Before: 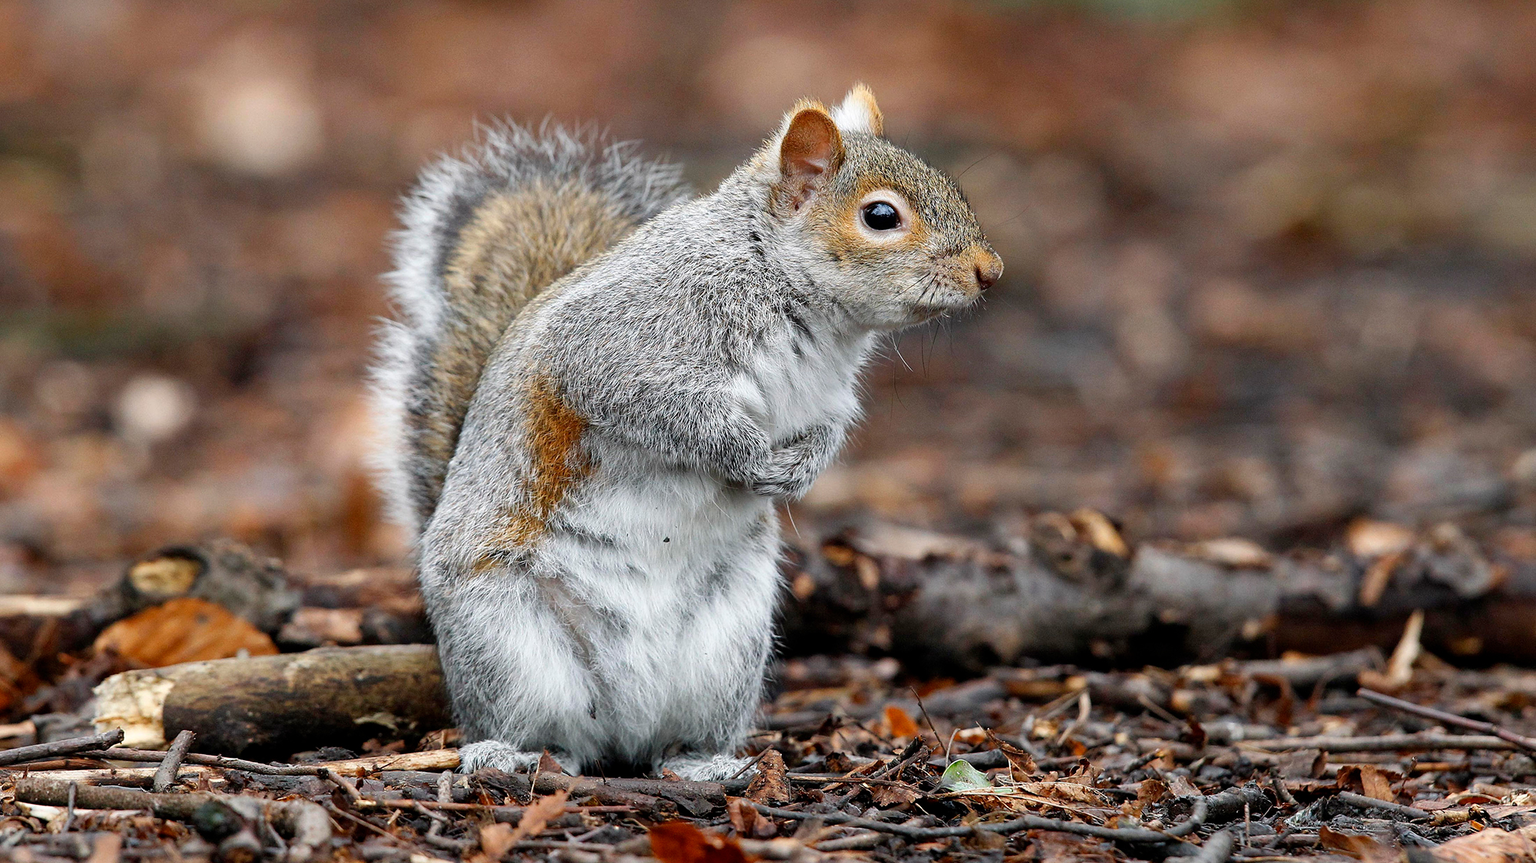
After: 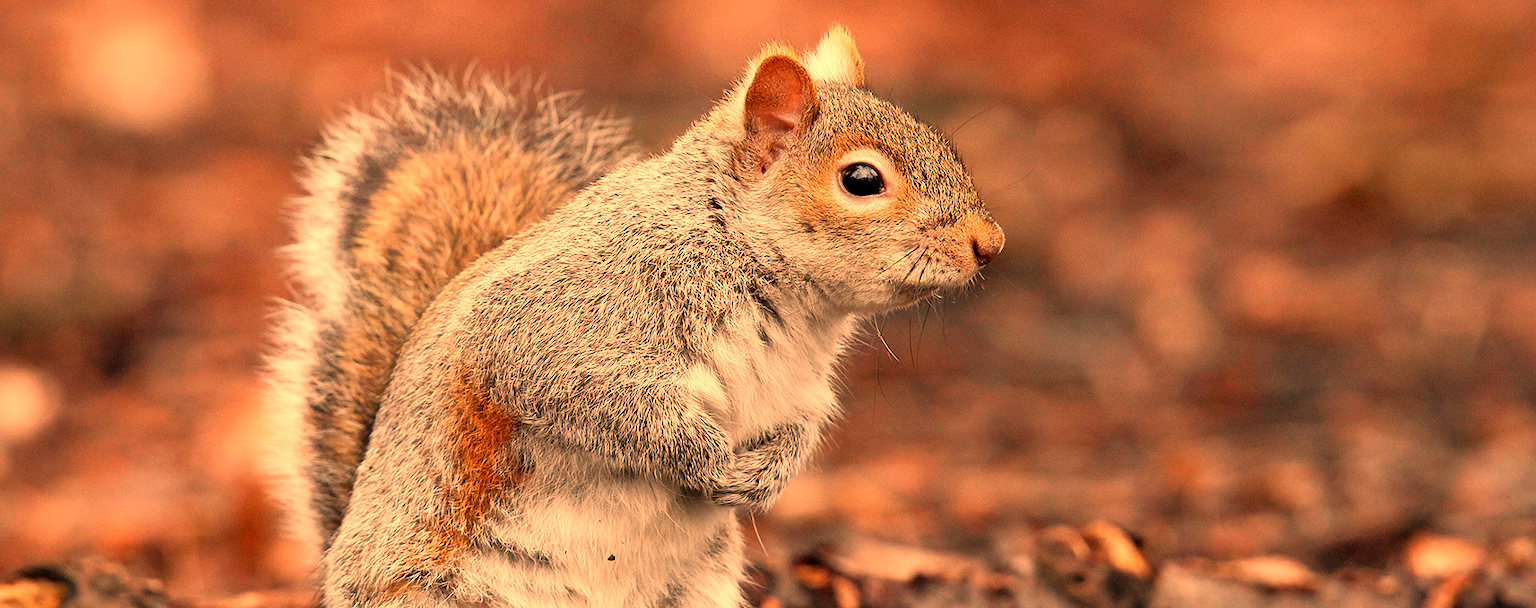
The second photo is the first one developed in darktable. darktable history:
crop and rotate: left 9.345%, top 7.22%, right 4.982%, bottom 32.331%
shadows and highlights: shadows 37.27, highlights -28.18, soften with gaussian
white balance: red 1.467, blue 0.684
